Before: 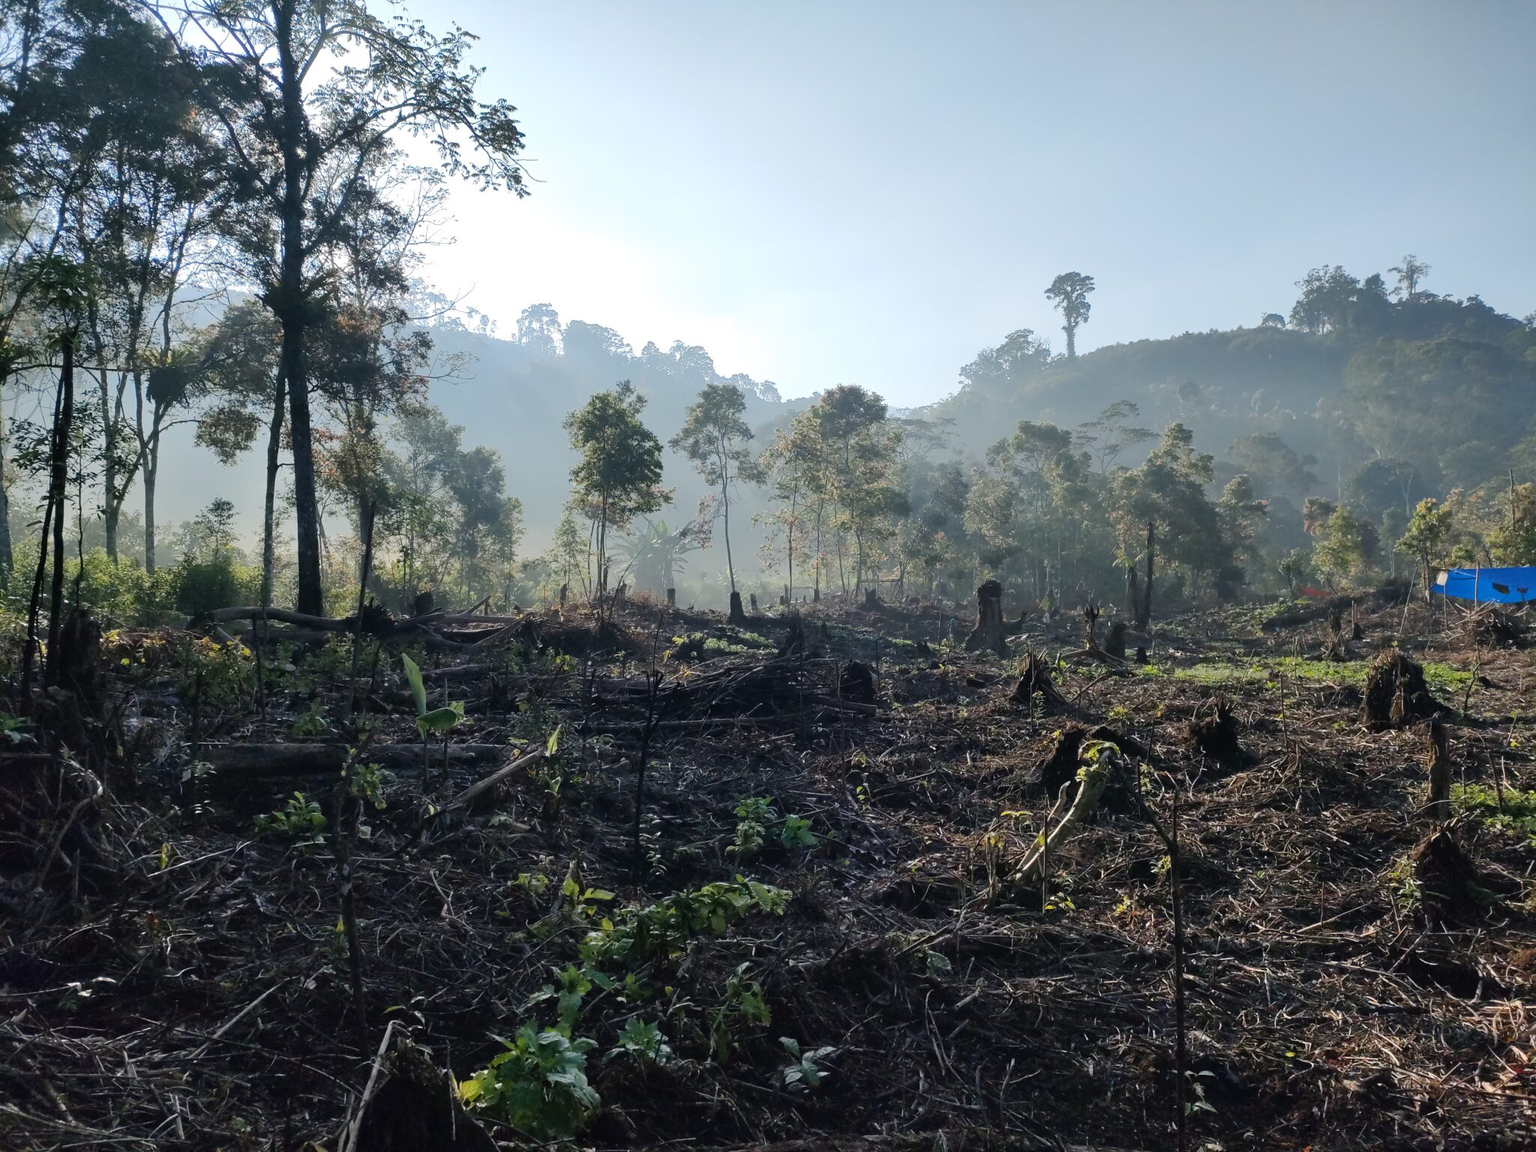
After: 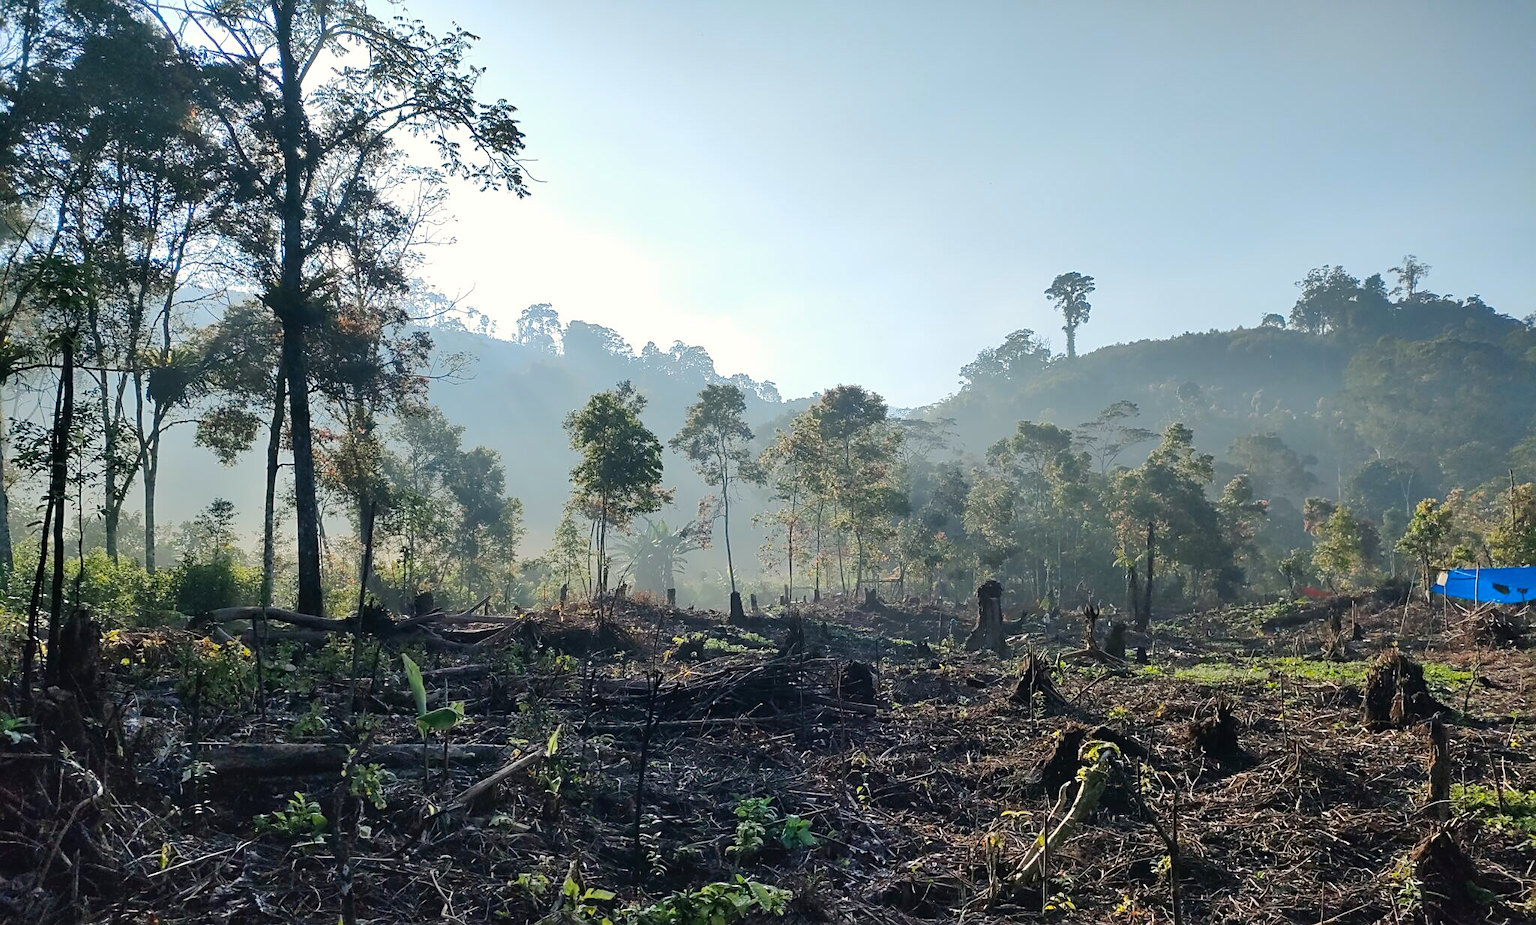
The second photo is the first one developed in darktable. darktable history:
crop: bottom 19.631%
sharpen: on, module defaults
color zones: curves: ch0 [(0.068, 0.464) (0.25, 0.5) (0.48, 0.508) (0.75, 0.536) (0.886, 0.476) (0.967, 0.456)]; ch1 [(0.066, 0.456) (0.25, 0.5) (0.616, 0.508) (0.746, 0.56) (0.934, 0.444)]
color correction: highlights b* 3.01
shadows and highlights: shadows 36.74, highlights -26.73, soften with gaussian
